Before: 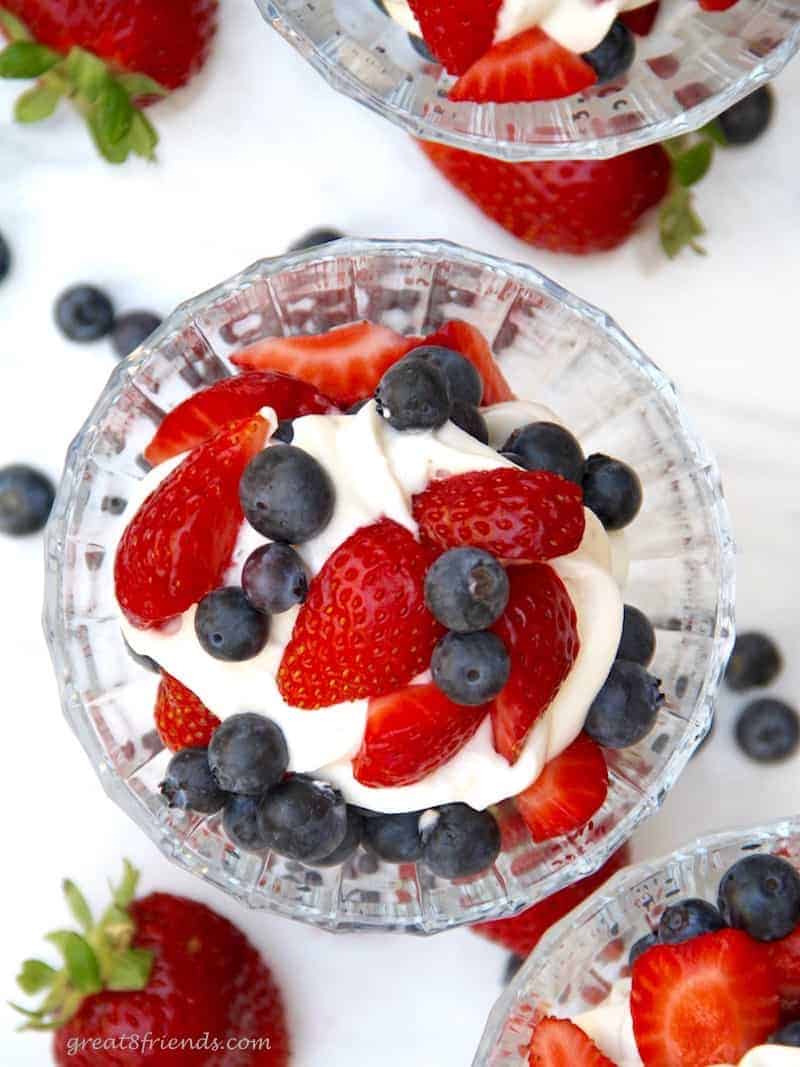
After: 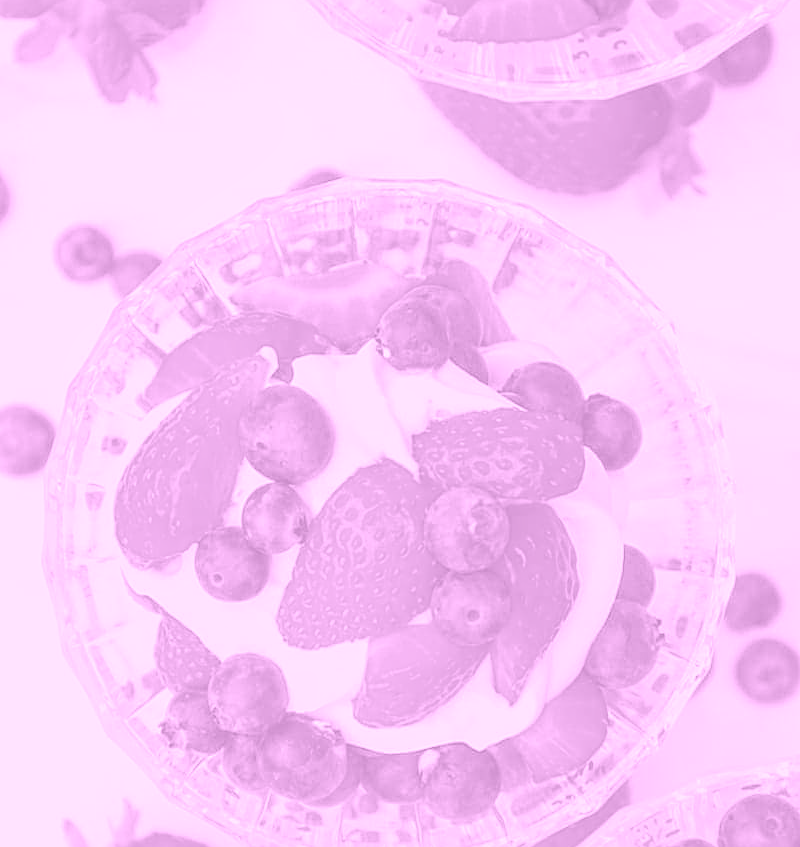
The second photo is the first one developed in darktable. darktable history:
colorize: hue 331.2°, saturation 75%, source mix 30.28%, lightness 70.52%, version 1
sharpen: on, module defaults
local contrast: on, module defaults
white balance: red 1.004, blue 1.024
crop and rotate: top 5.667%, bottom 14.937%
color calibration: output gray [0.246, 0.254, 0.501, 0], gray › normalize channels true, illuminant same as pipeline (D50), adaptation XYZ, x 0.346, y 0.359, gamut compression 0
color correction: highlights a* 8.98, highlights b* 15.09, shadows a* -0.49, shadows b* 26.52
